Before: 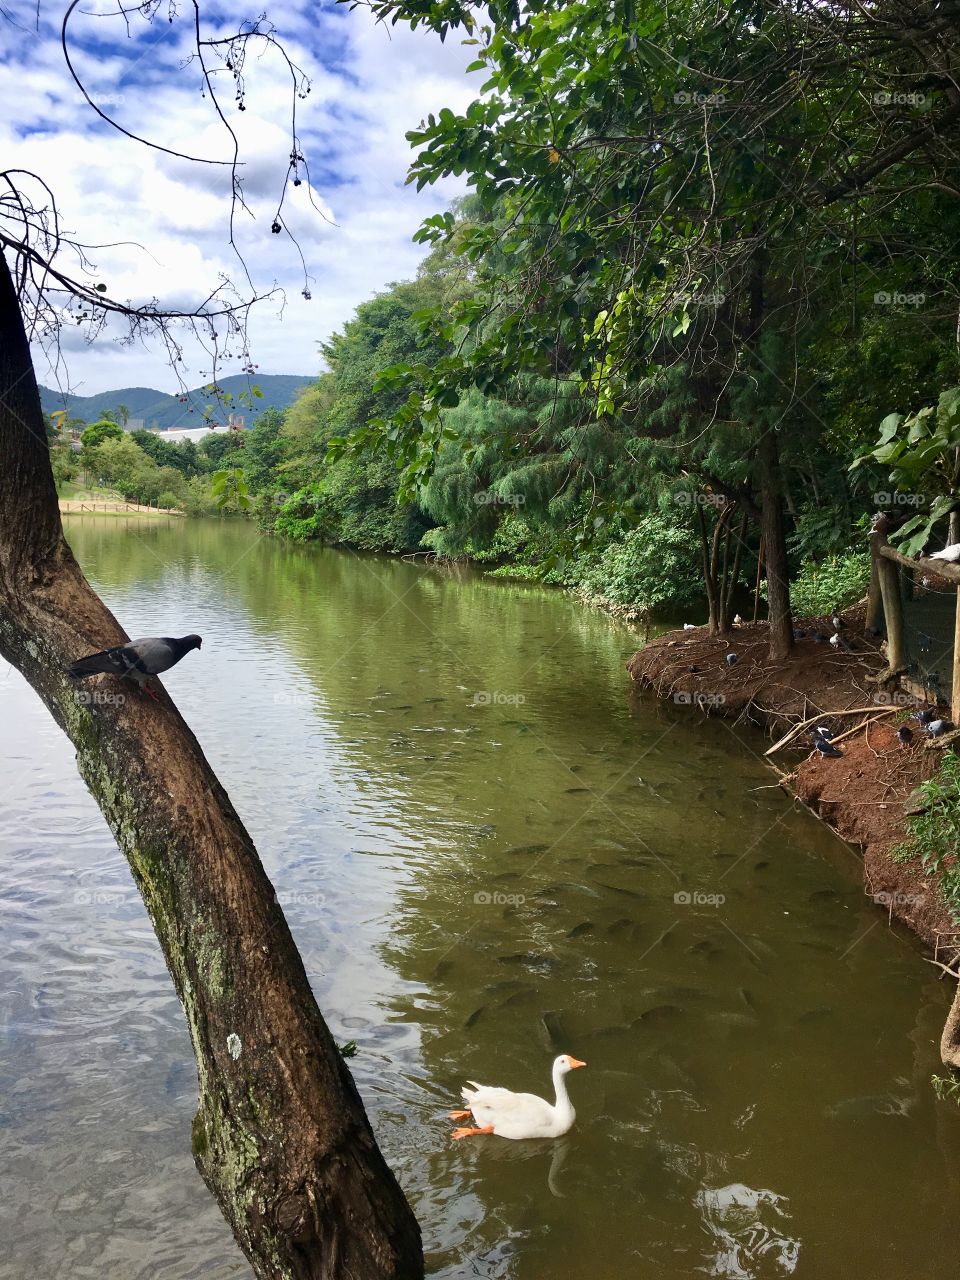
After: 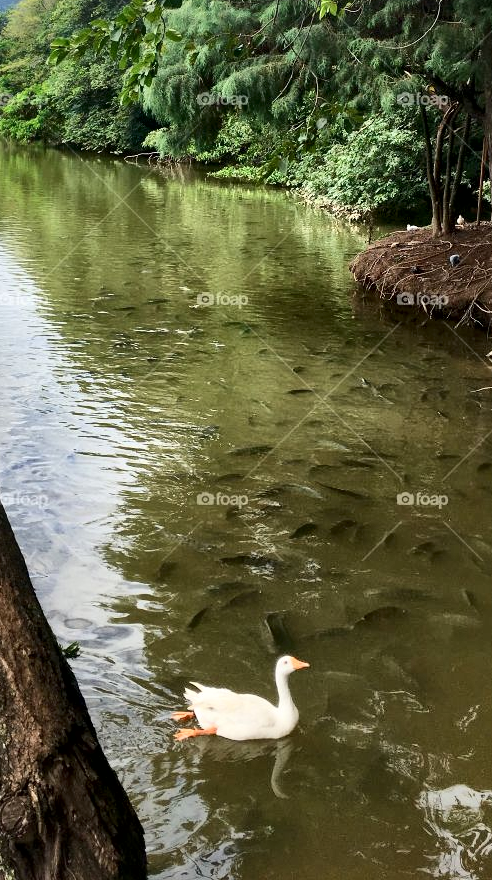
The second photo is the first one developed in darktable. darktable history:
crop and rotate: left 28.885%, top 31.232%, right 19.802%
local contrast: mode bilateral grid, contrast 20, coarseness 50, detail 179%, midtone range 0.2
contrast brightness saturation: contrast 0.154, brightness 0.05
shadows and highlights: radius 107.32, shadows 40.62, highlights -72.39, low approximation 0.01, soften with gaussian
